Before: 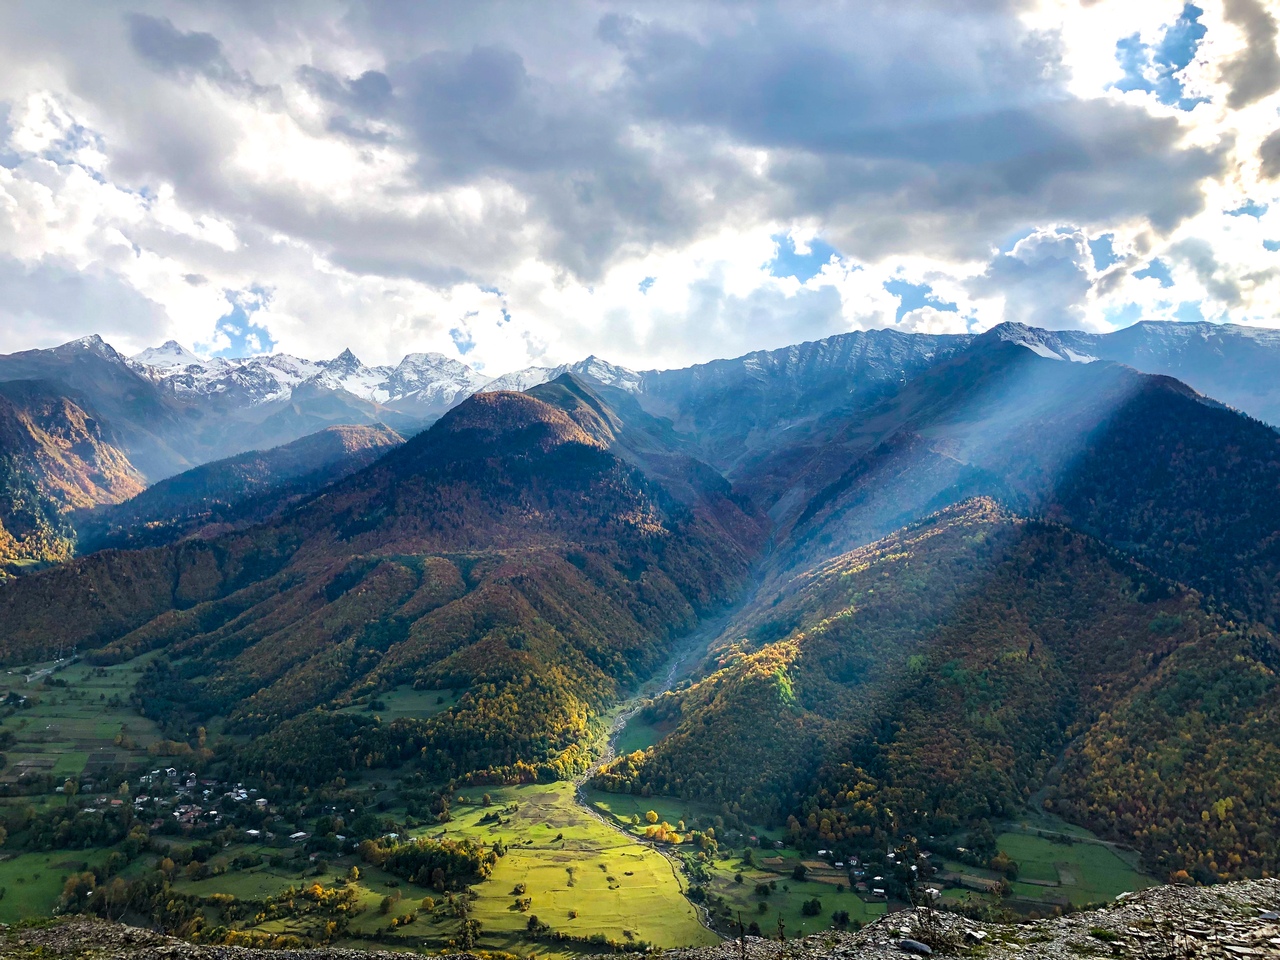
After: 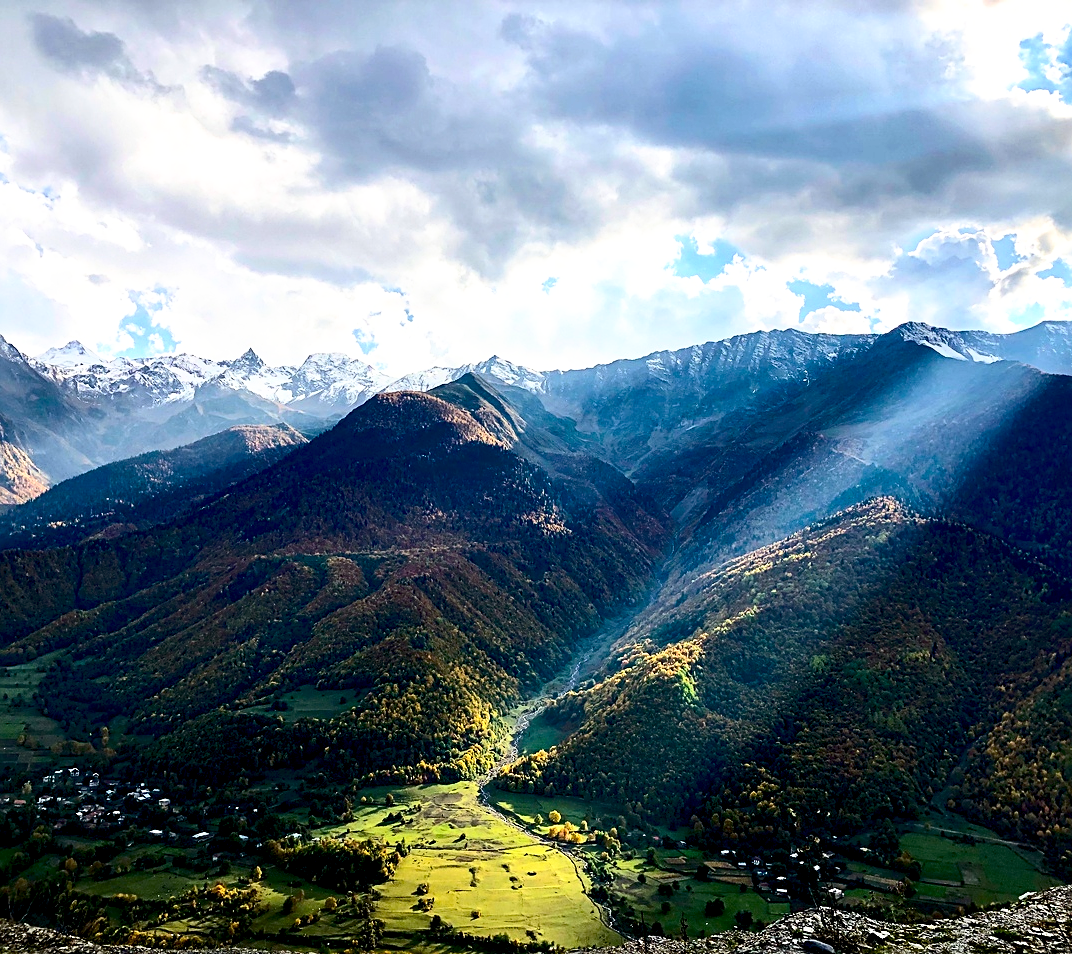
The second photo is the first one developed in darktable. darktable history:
crop: left 7.598%, right 7.873%
contrast brightness saturation: contrast 0.28
base curve: curves: ch0 [(0.017, 0) (0.425, 0.441) (0.844, 0.933) (1, 1)], preserve colors none
sharpen: on, module defaults
